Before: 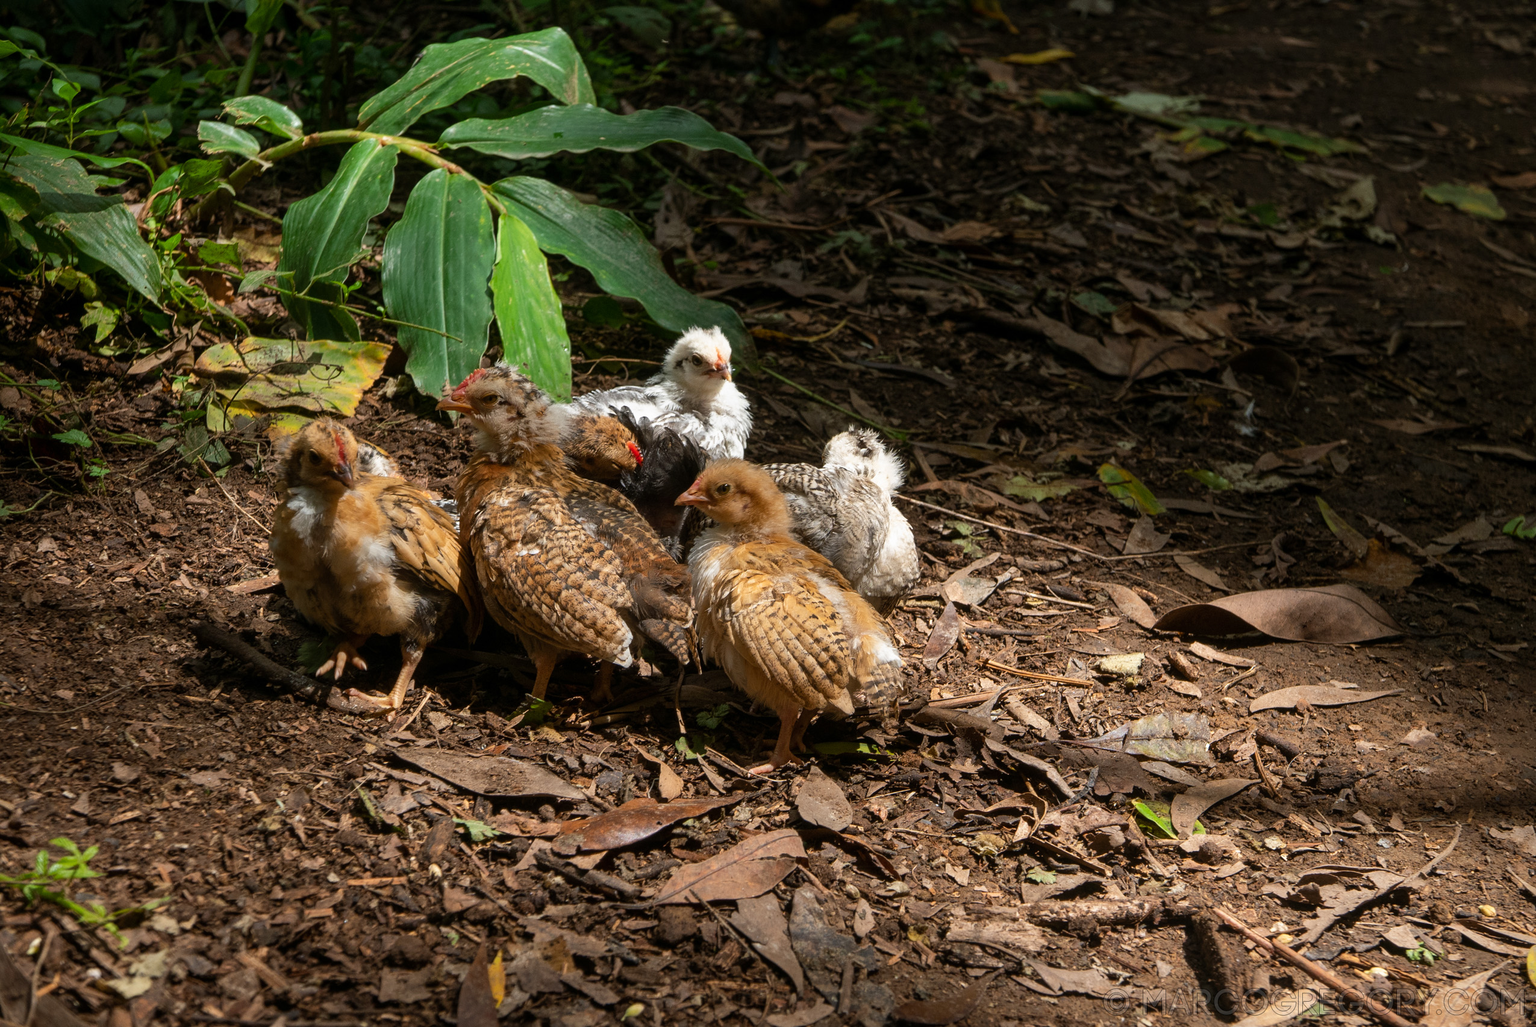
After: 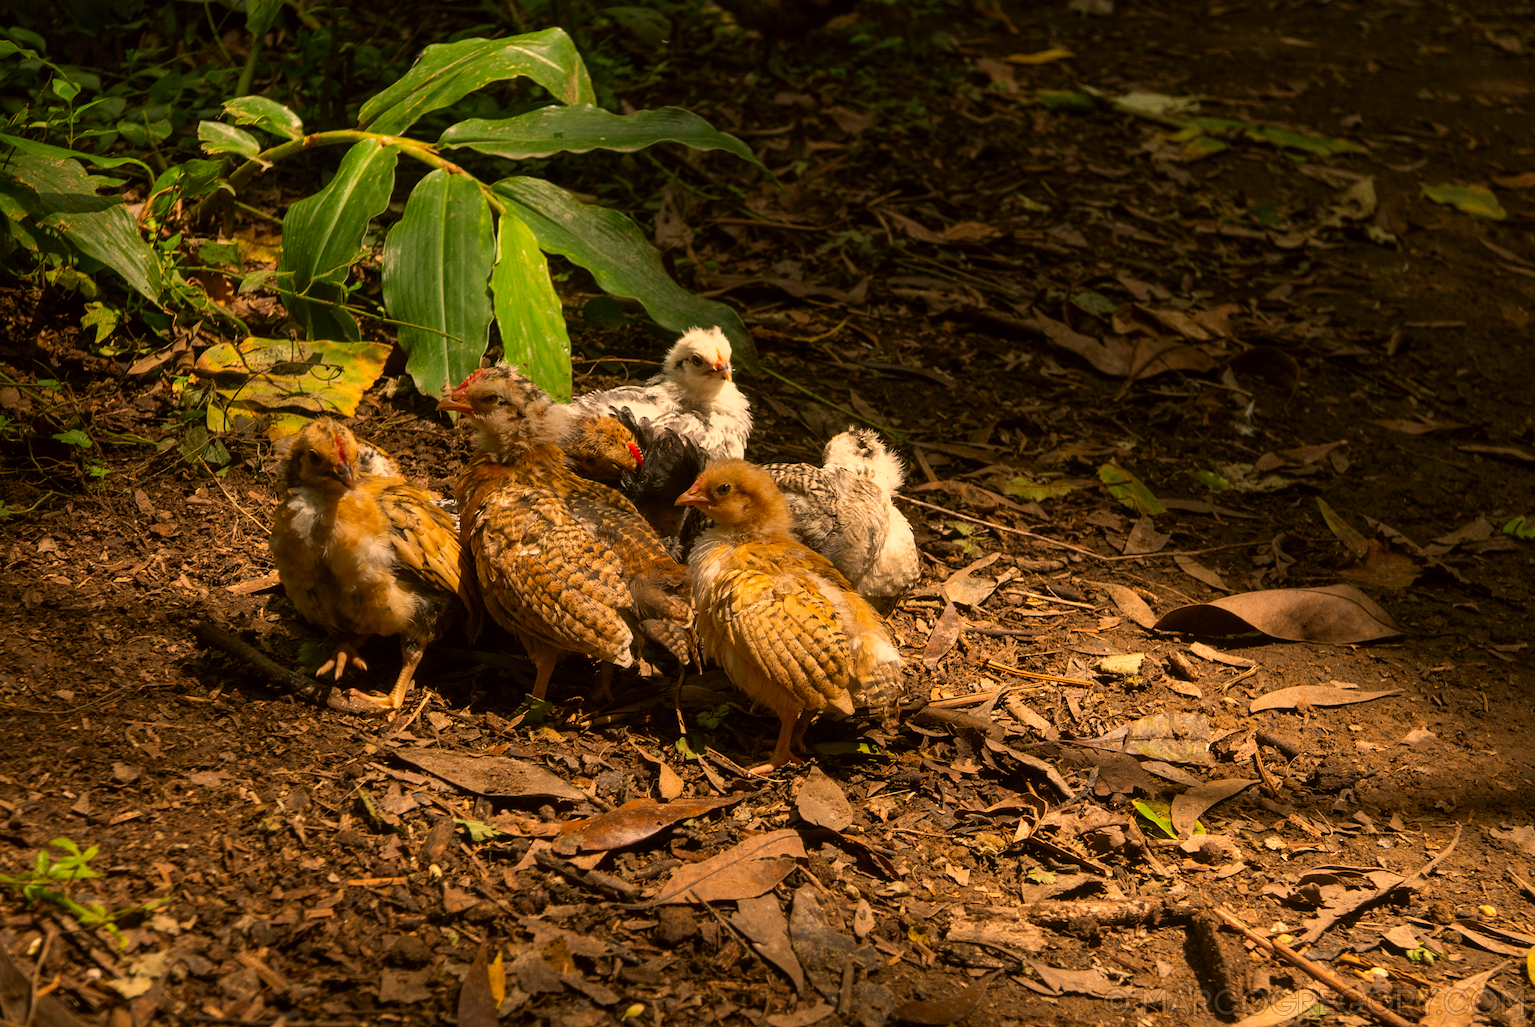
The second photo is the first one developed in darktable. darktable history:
color correction: highlights a* 18.63, highlights b* 35.85, shadows a* 1.27, shadows b* 5.91, saturation 1.03
